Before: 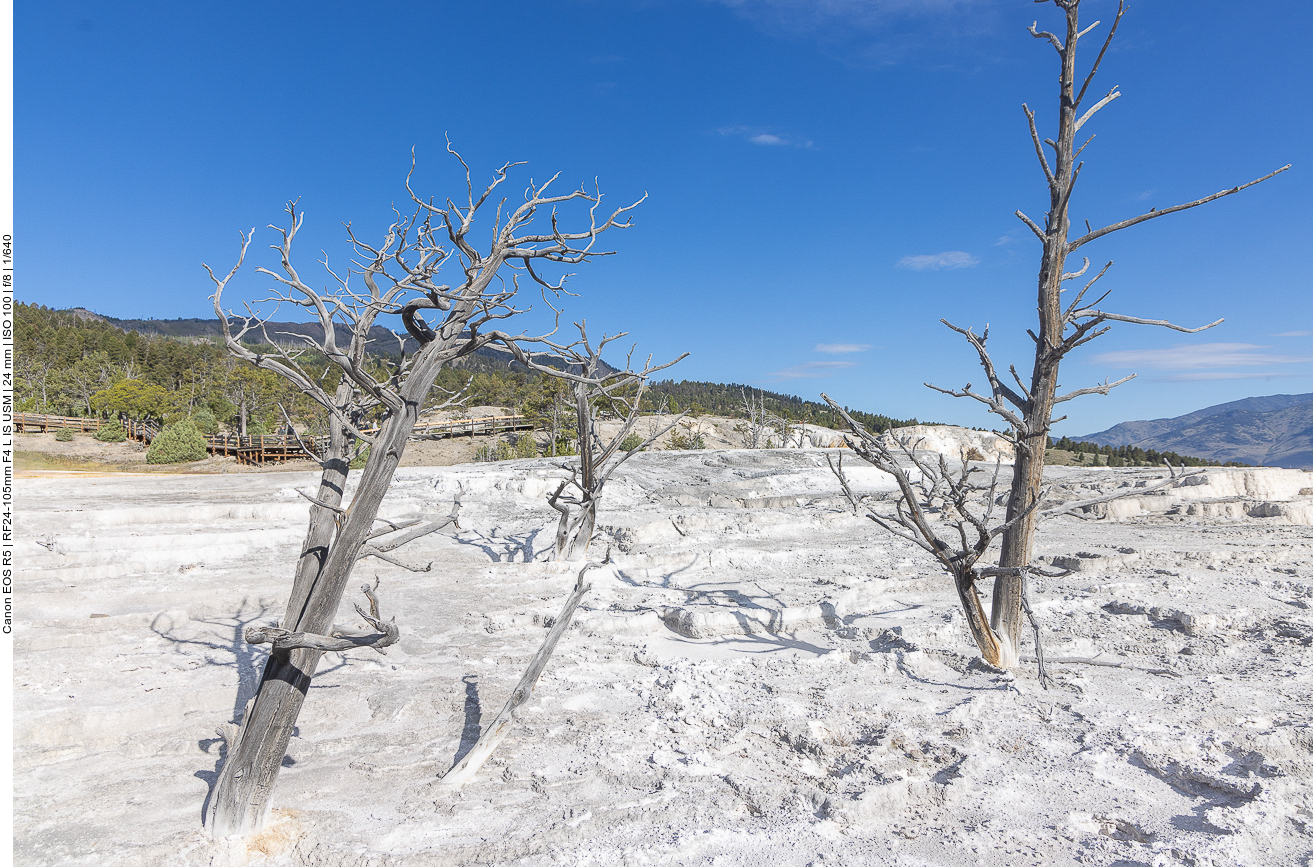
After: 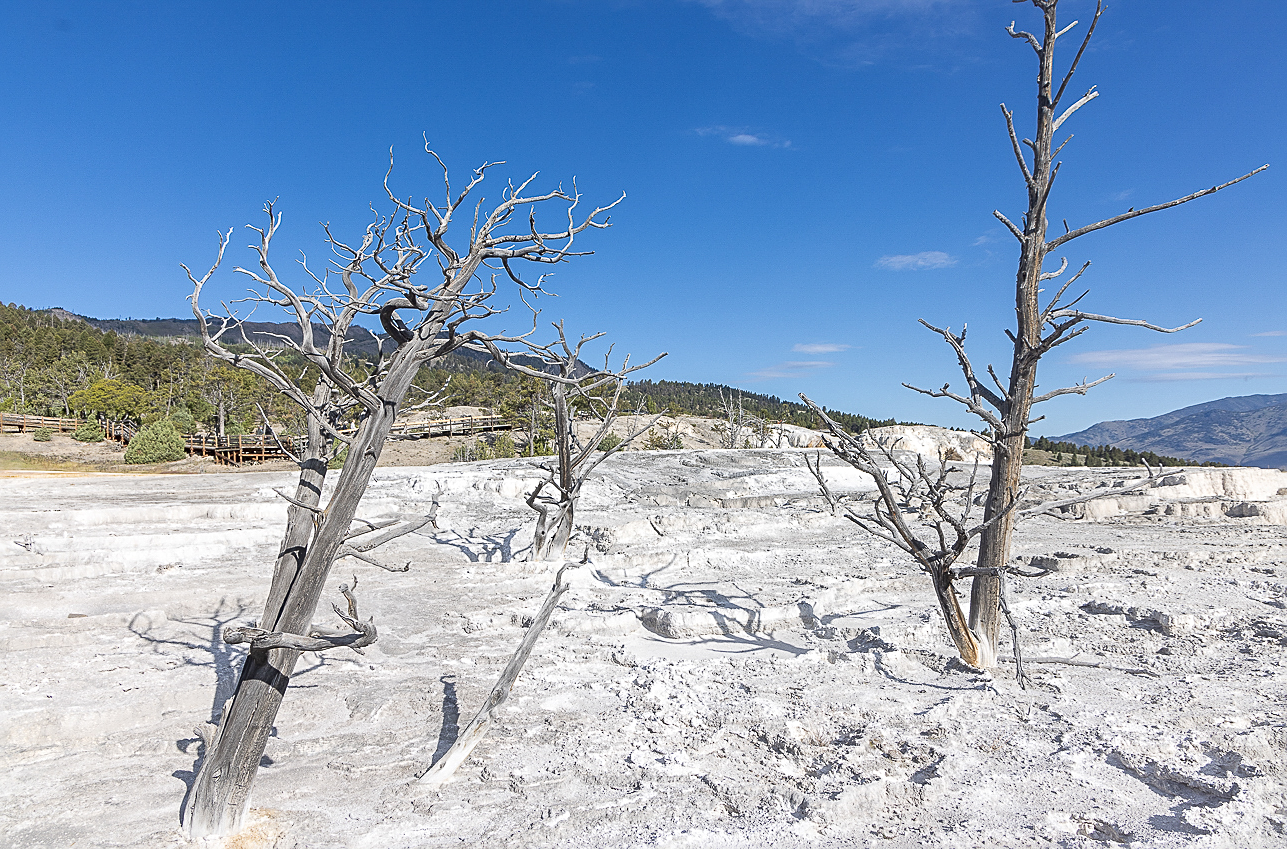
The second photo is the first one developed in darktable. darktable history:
crop: left 1.687%, right 0.288%, bottom 2.045%
local contrast: mode bilateral grid, contrast 20, coarseness 50, detail 119%, midtone range 0.2
sharpen: on, module defaults
